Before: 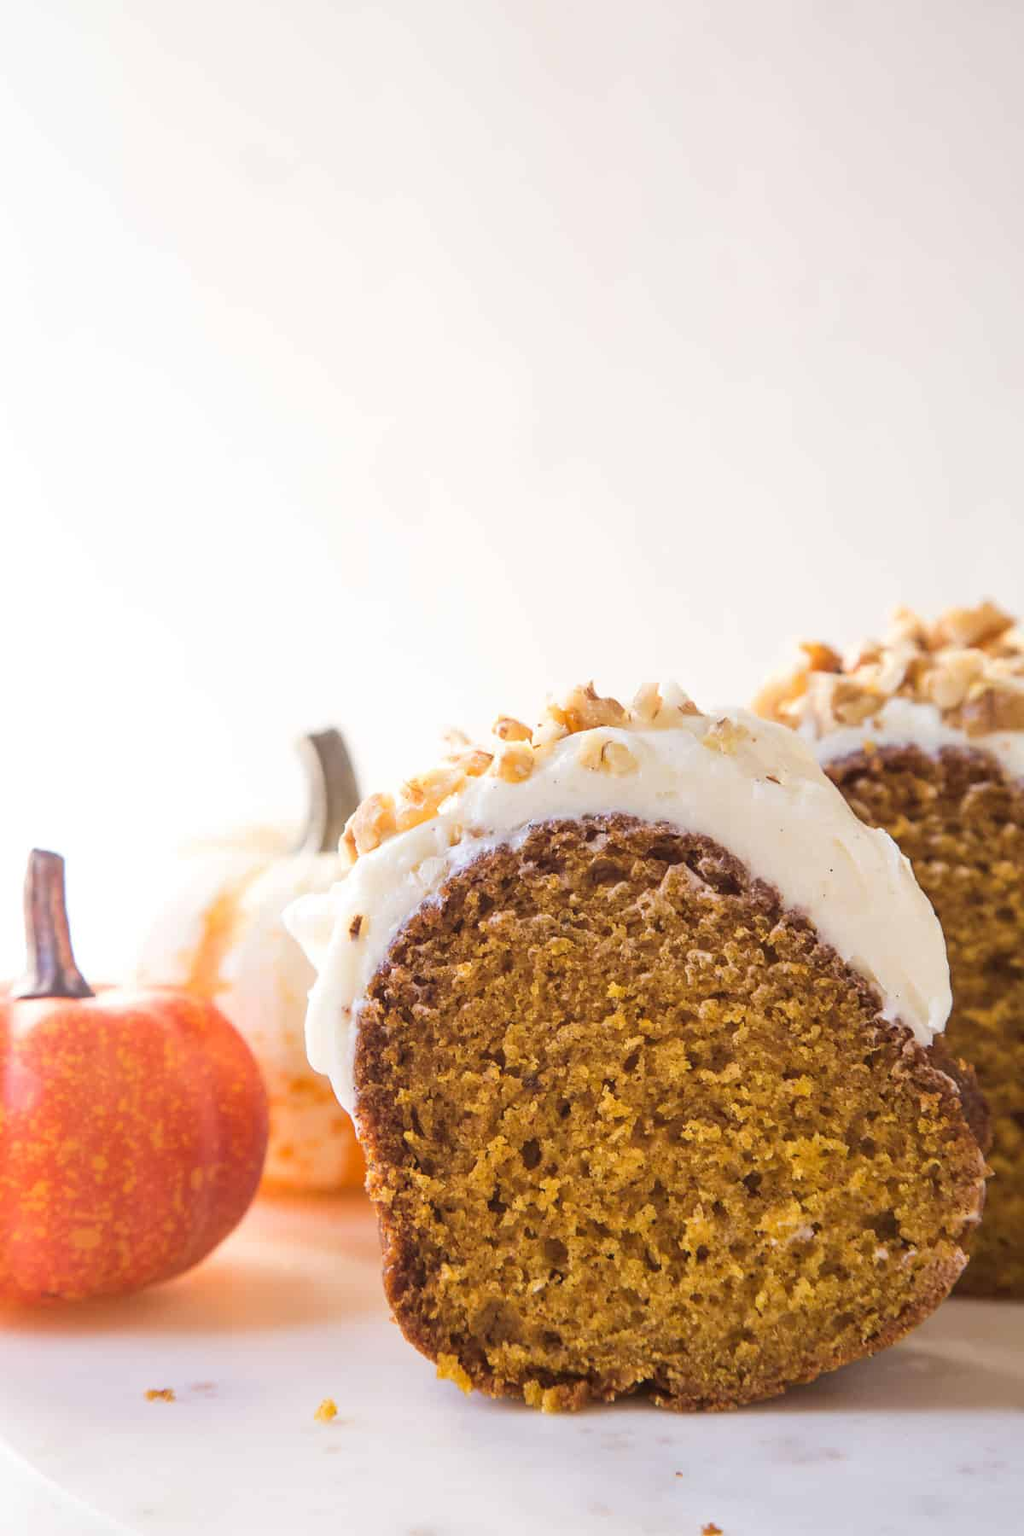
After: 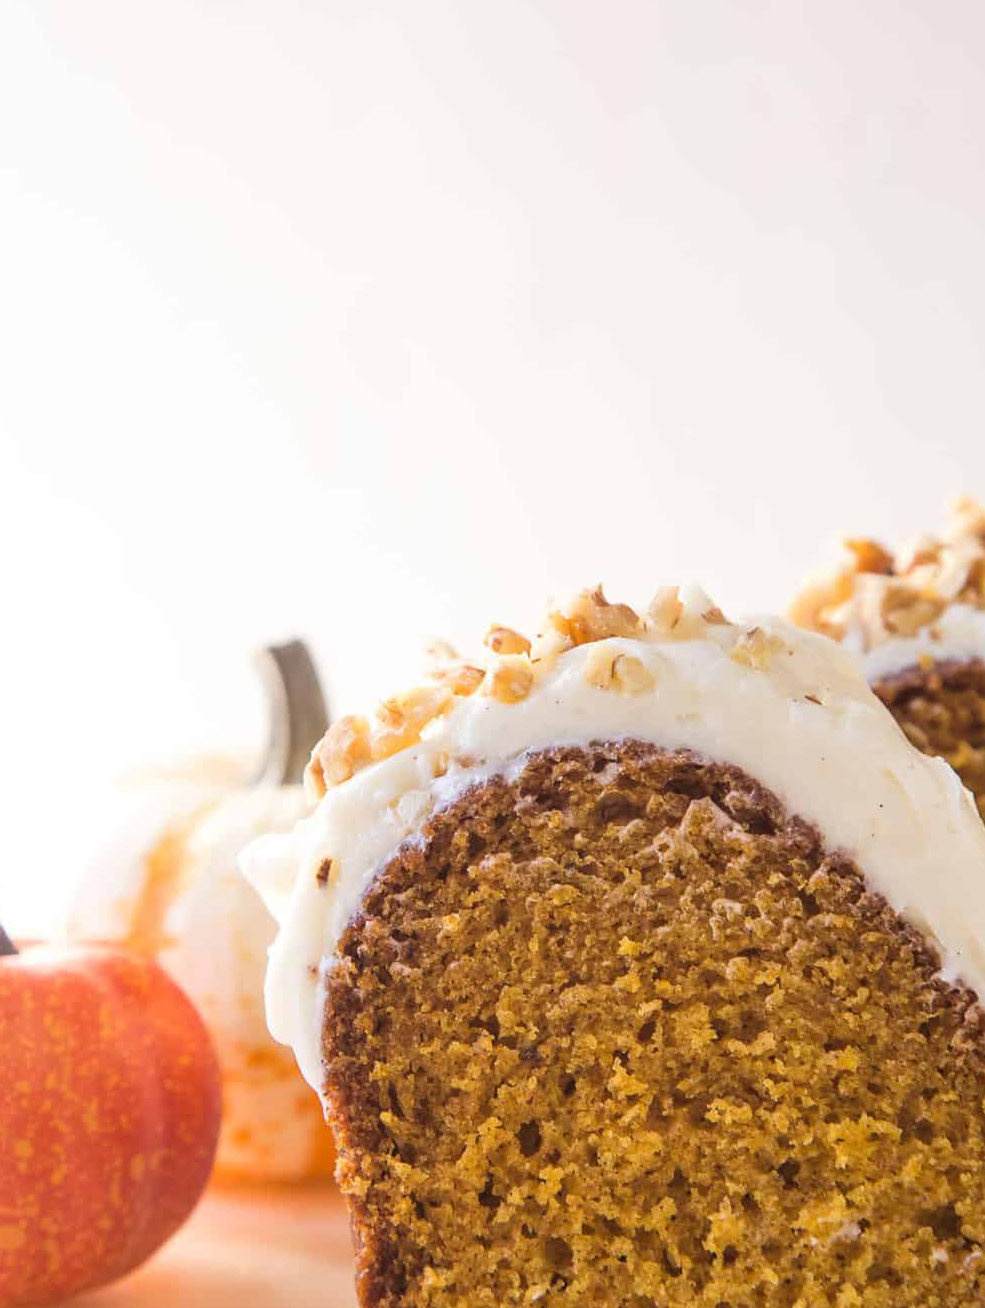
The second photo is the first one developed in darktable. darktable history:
crop: left 7.795%, top 11.916%, right 10.048%, bottom 15.394%
